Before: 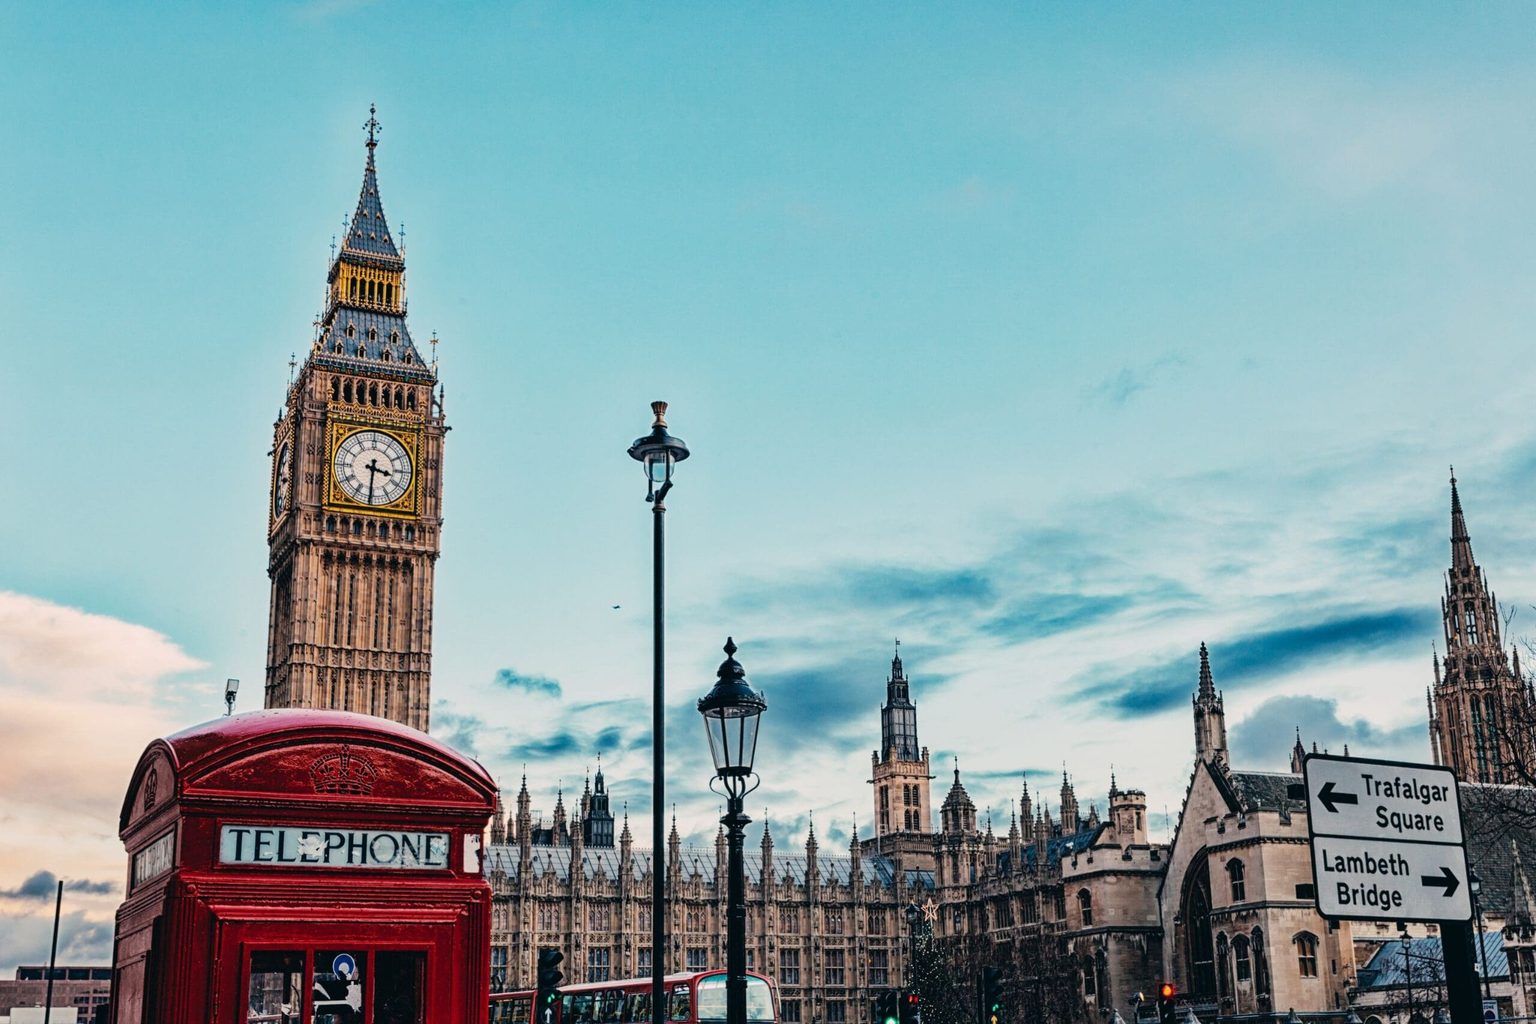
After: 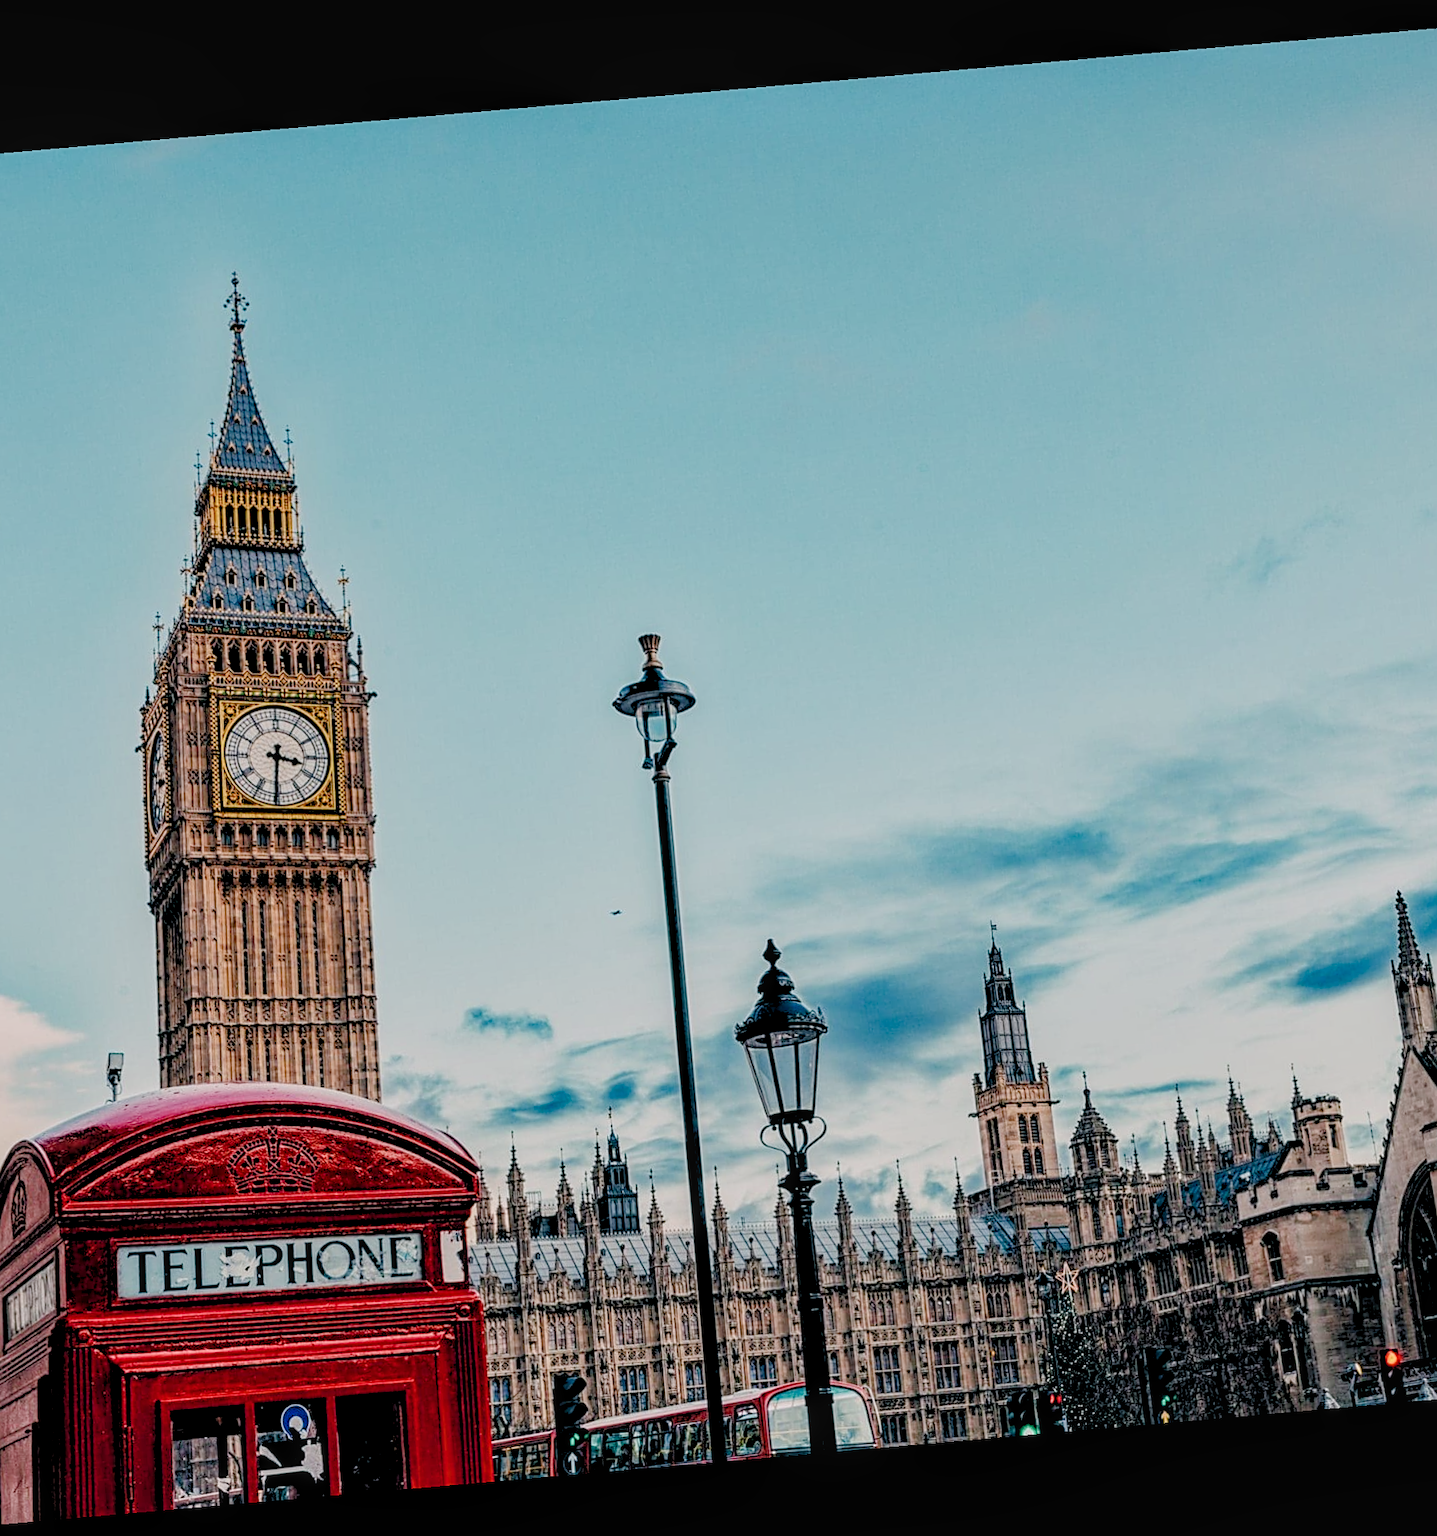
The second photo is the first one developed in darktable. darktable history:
rotate and perspective: rotation -4.98°, automatic cropping off
sharpen: on, module defaults
crop and rotate: left 12.648%, right 20.685%
color balance rgb: shadows lift › chroma 1%, shadows lift › hue 113°, highlights gain › chroma 0.2%, highlights gain › hue 333°, perceptual saturation grading › global saturation 20%, perceptual saturation grading › highlights -50%, perceptual saturation grading › shadows 25%, contrast -10%
rgb levels: preserve colors sum RGB, levels [[0.038, 0.433, 0.934], [0, 0.5, 1], [0, 0.5, 1]]
local contrast: detail 130%
